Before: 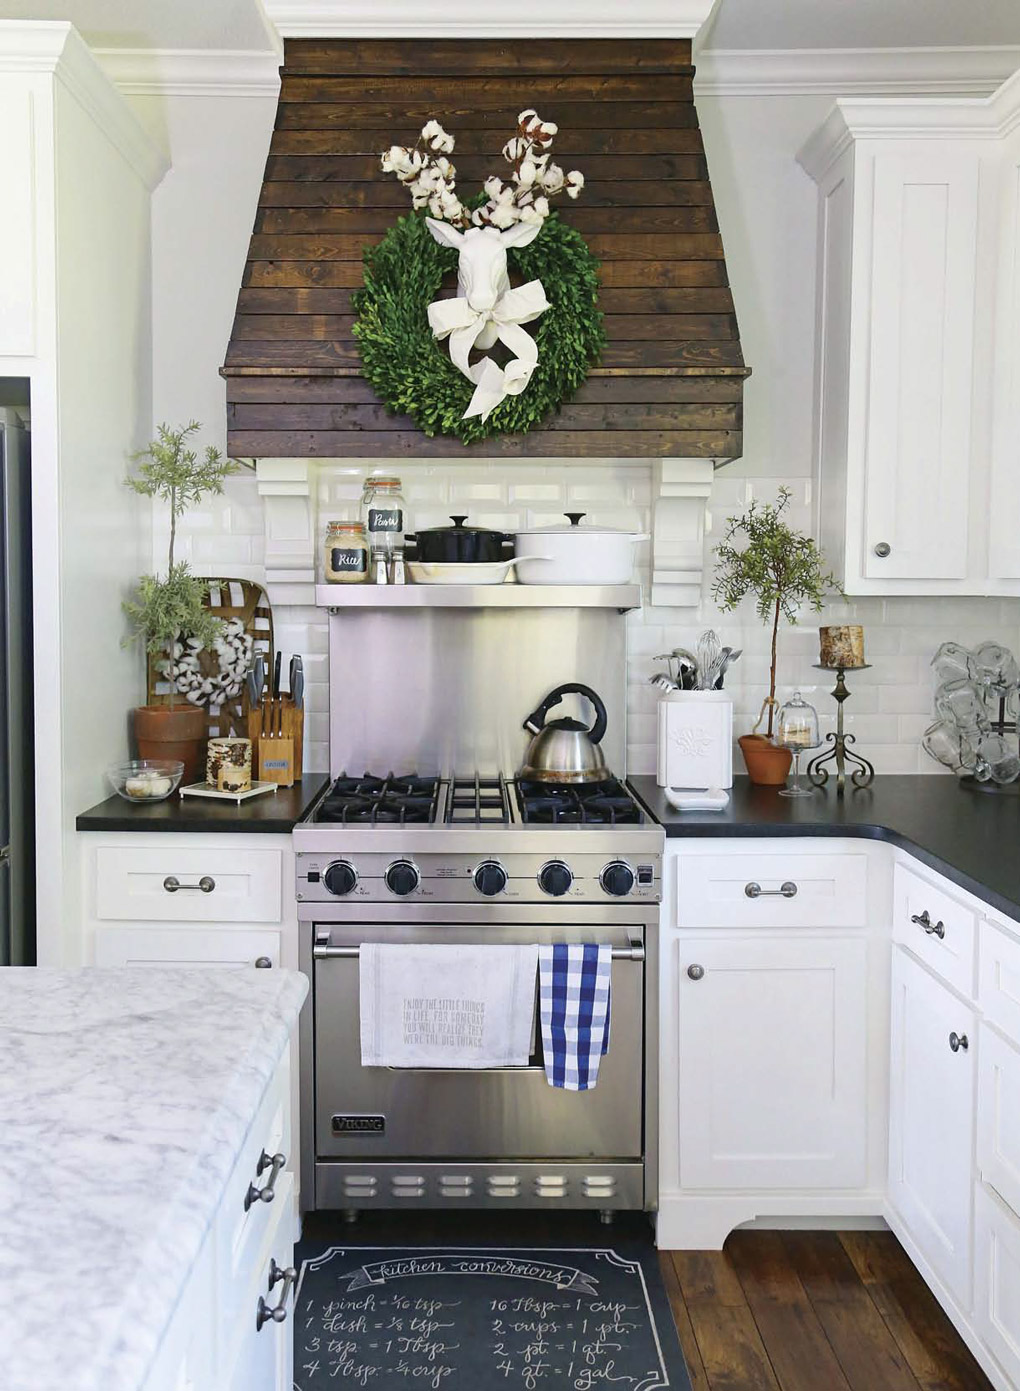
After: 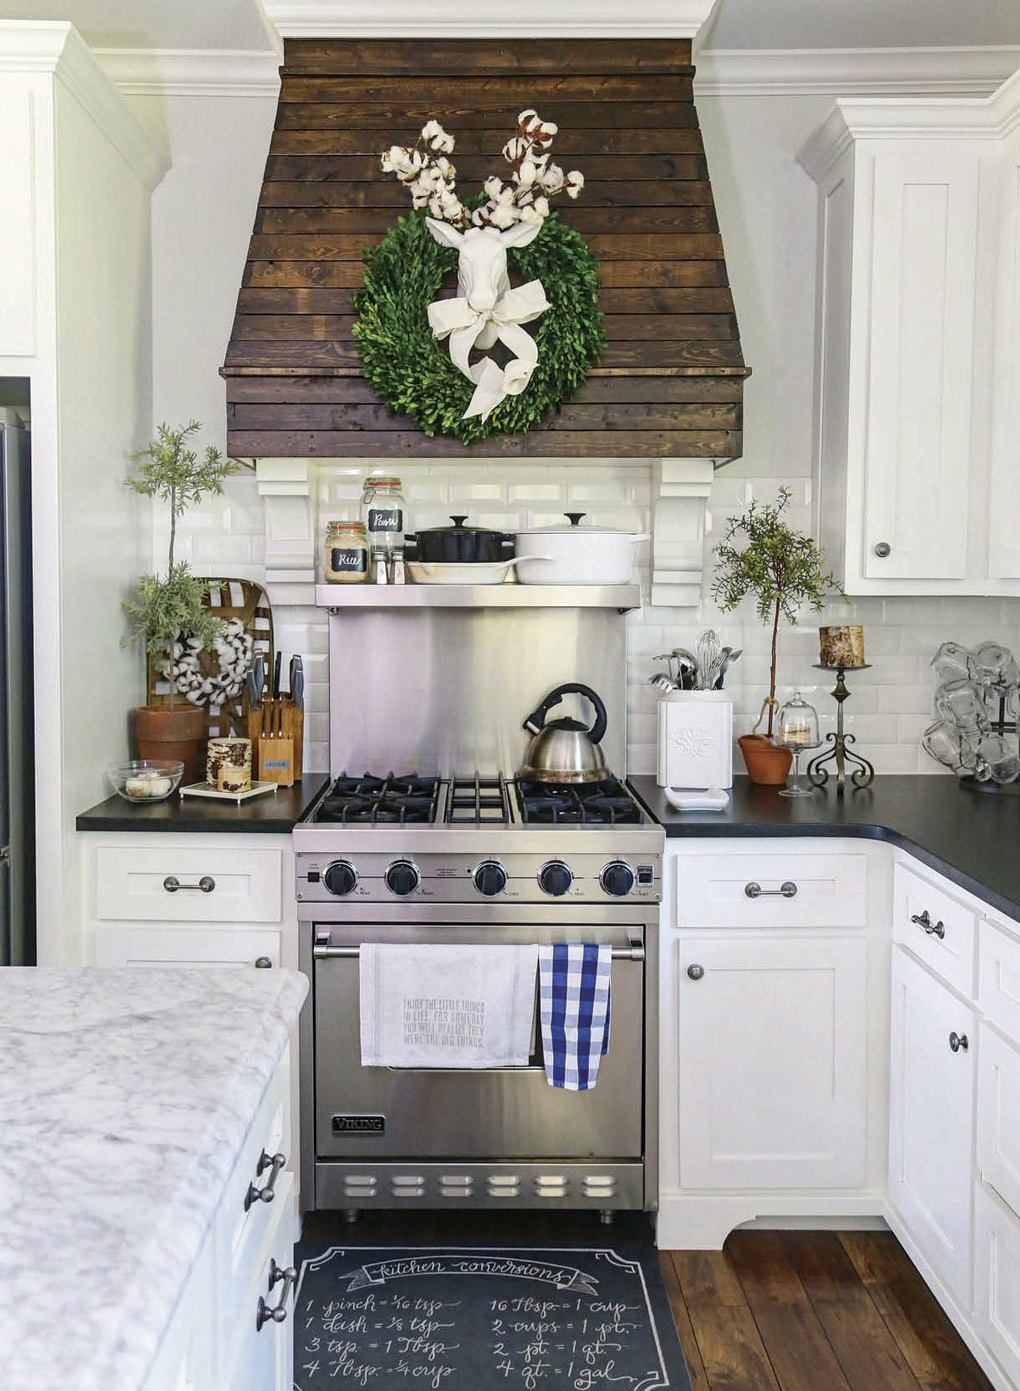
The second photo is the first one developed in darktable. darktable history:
white balance: red 1.009, blue 0.985
local contrast: on, module defaults
